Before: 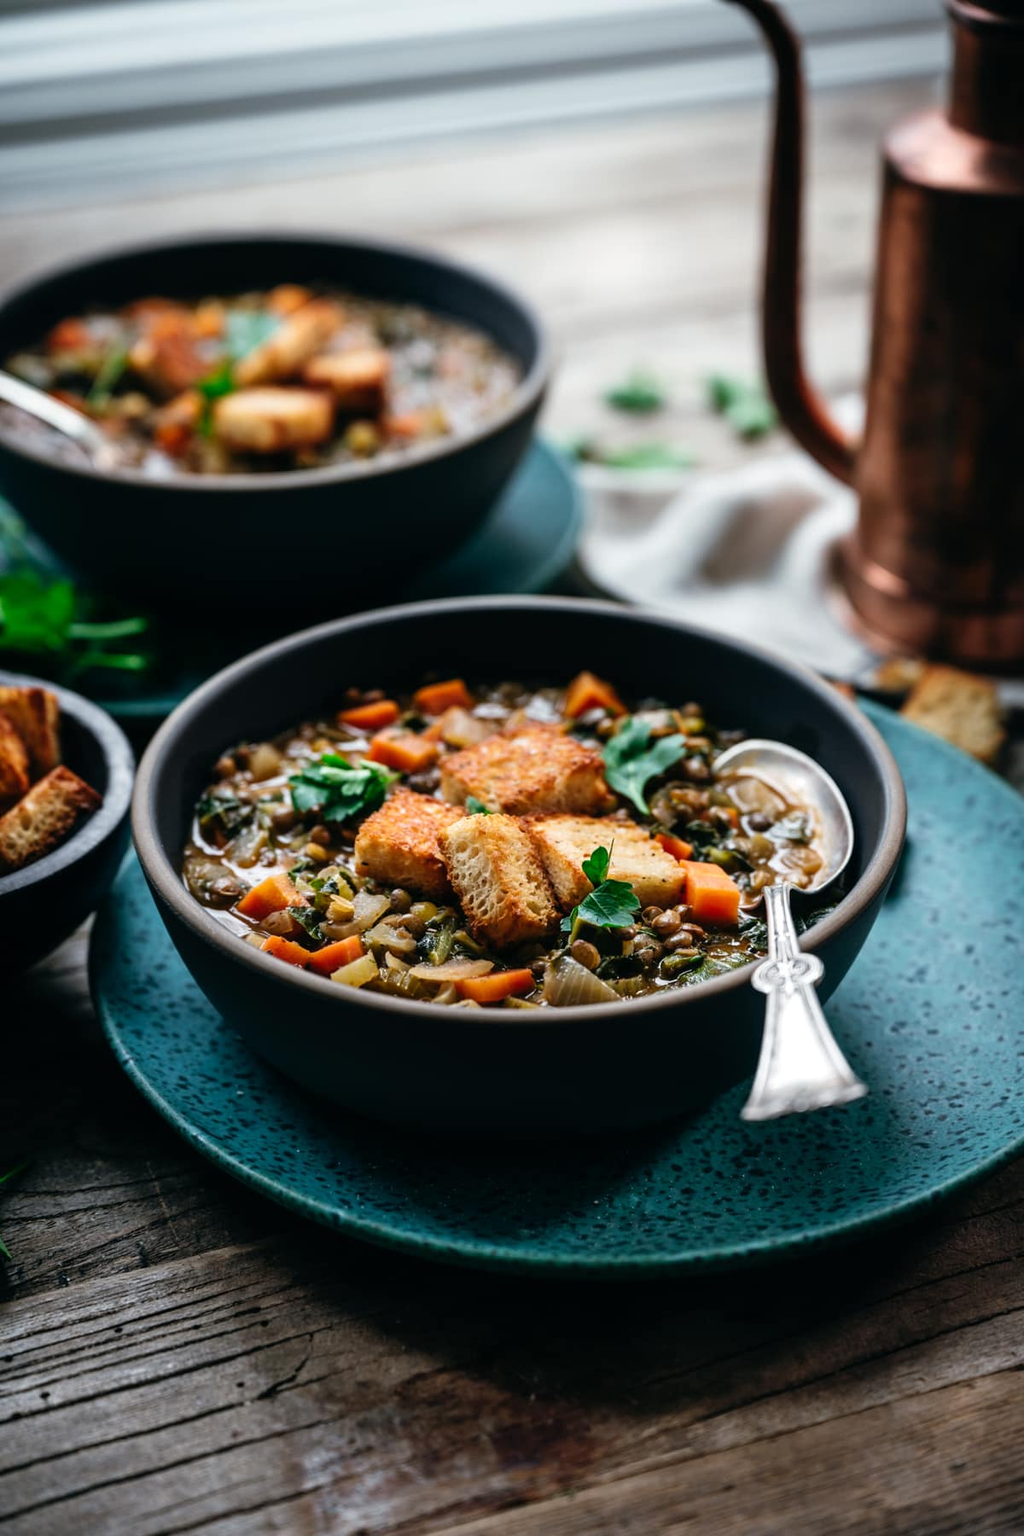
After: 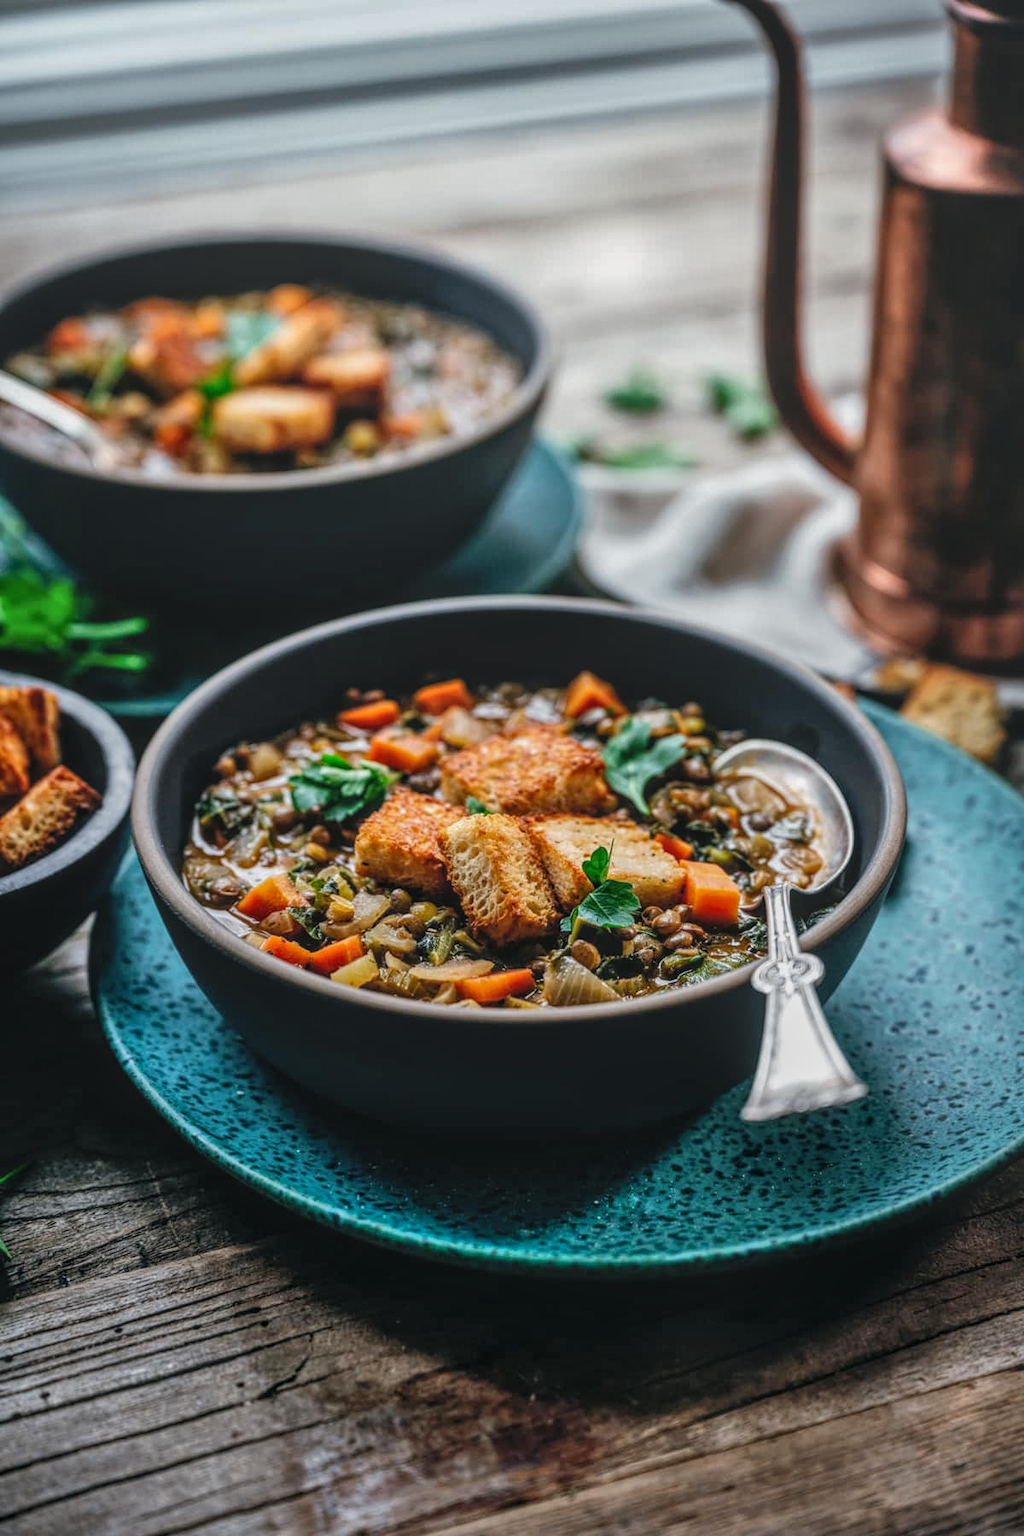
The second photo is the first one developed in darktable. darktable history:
shadows and highlights: soften with gaussian
local contrast: highlights 66%, shadows 33%, detail 166%, midtone range 0.2
